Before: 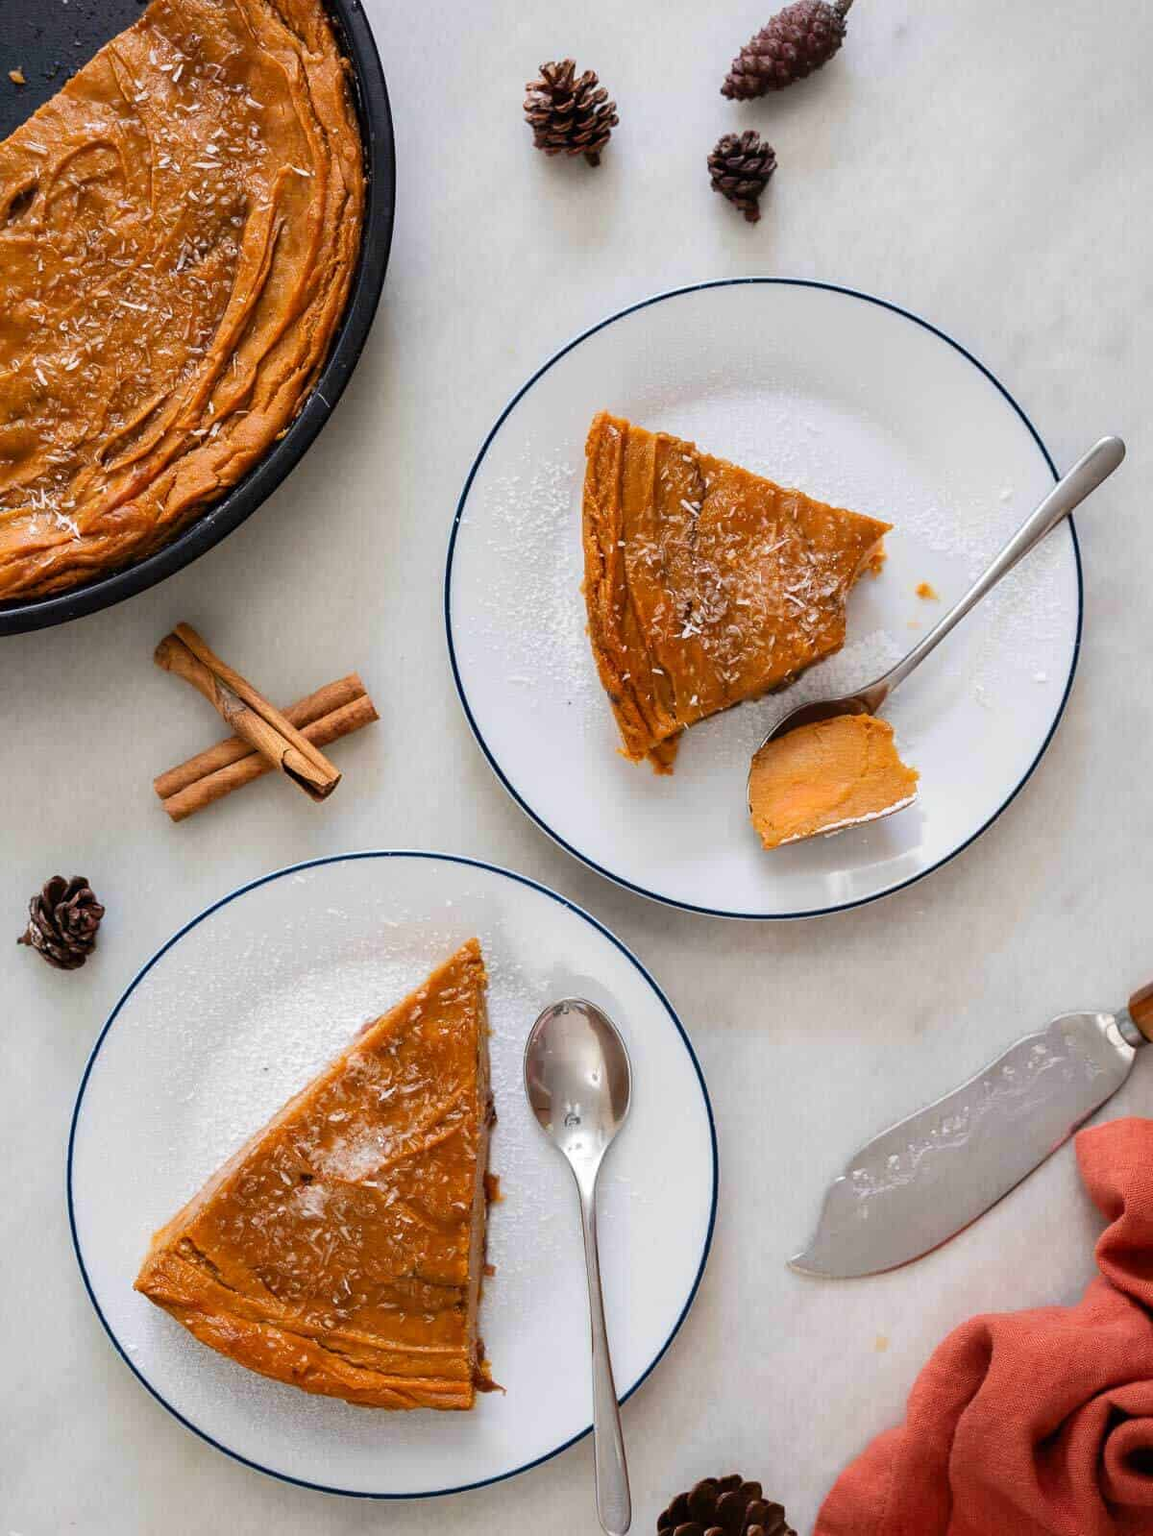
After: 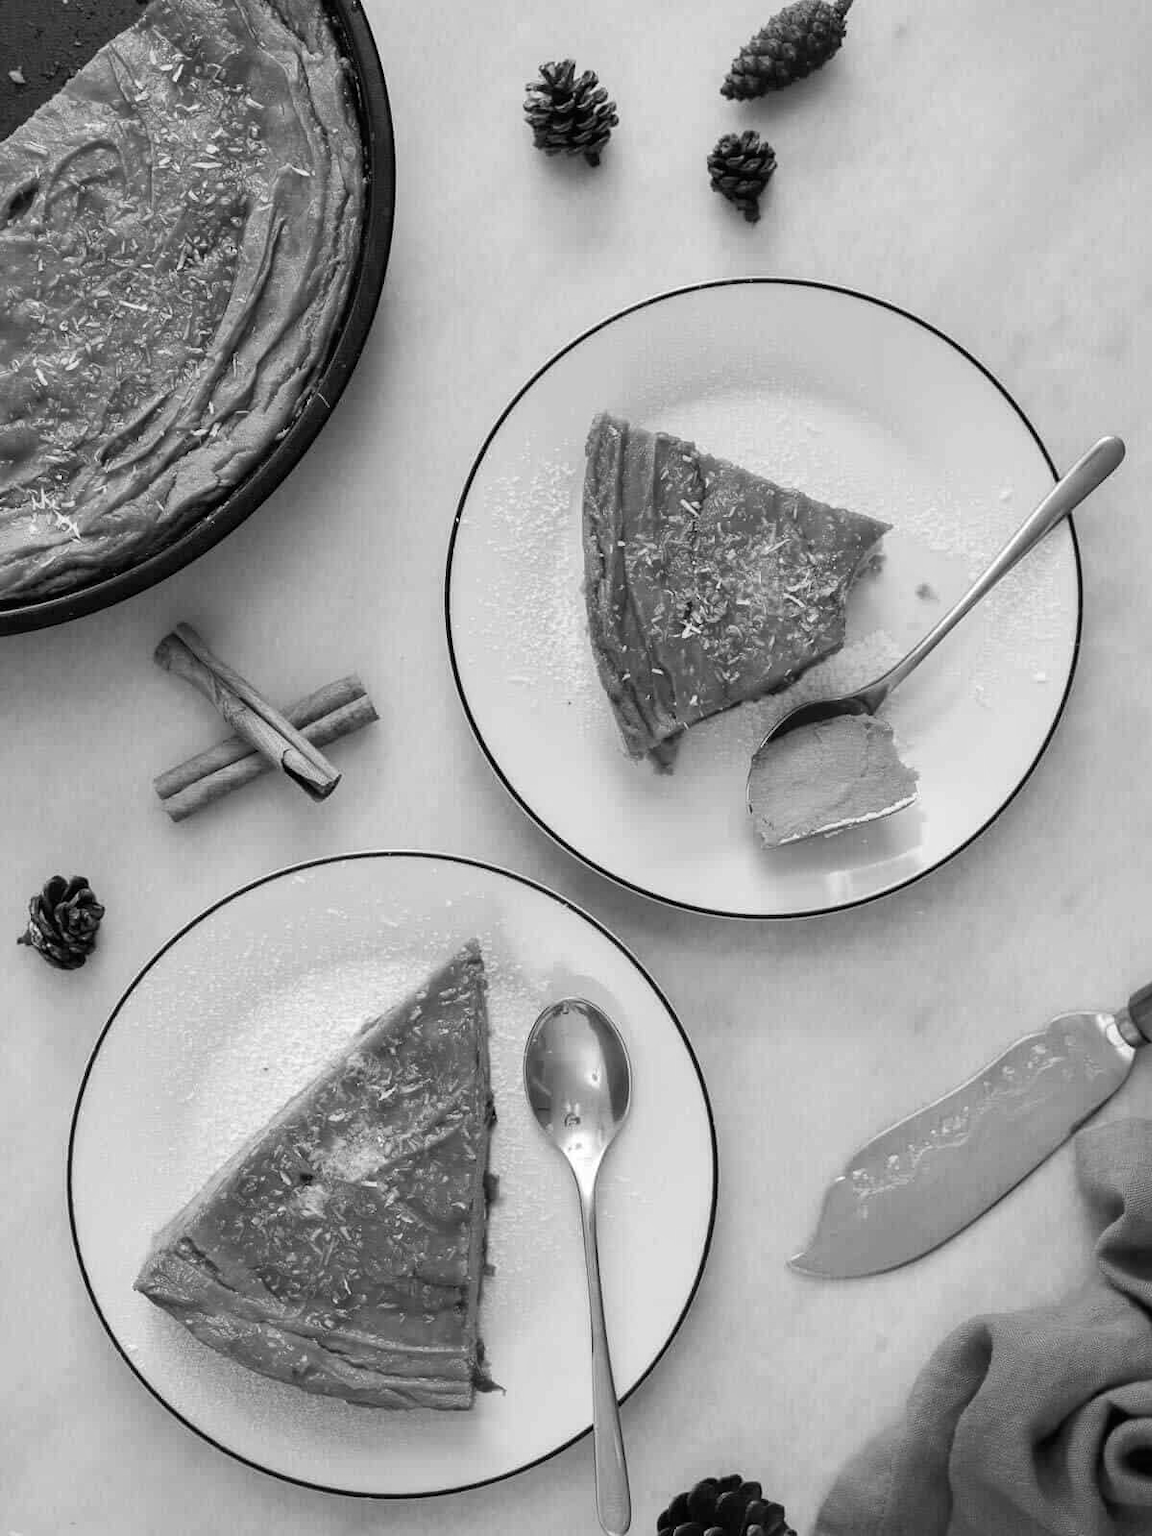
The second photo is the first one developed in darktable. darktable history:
monochrome: on, module defaults
color balance: lift [1, 0.998, 1.001, 1.002], gamma [1, 1.02, 1, 0.98], gain [1, 1.02, 1.003, 0.98]
shadows and highlights: shadows 37.27, highlights -28.18, soften with gaussian
